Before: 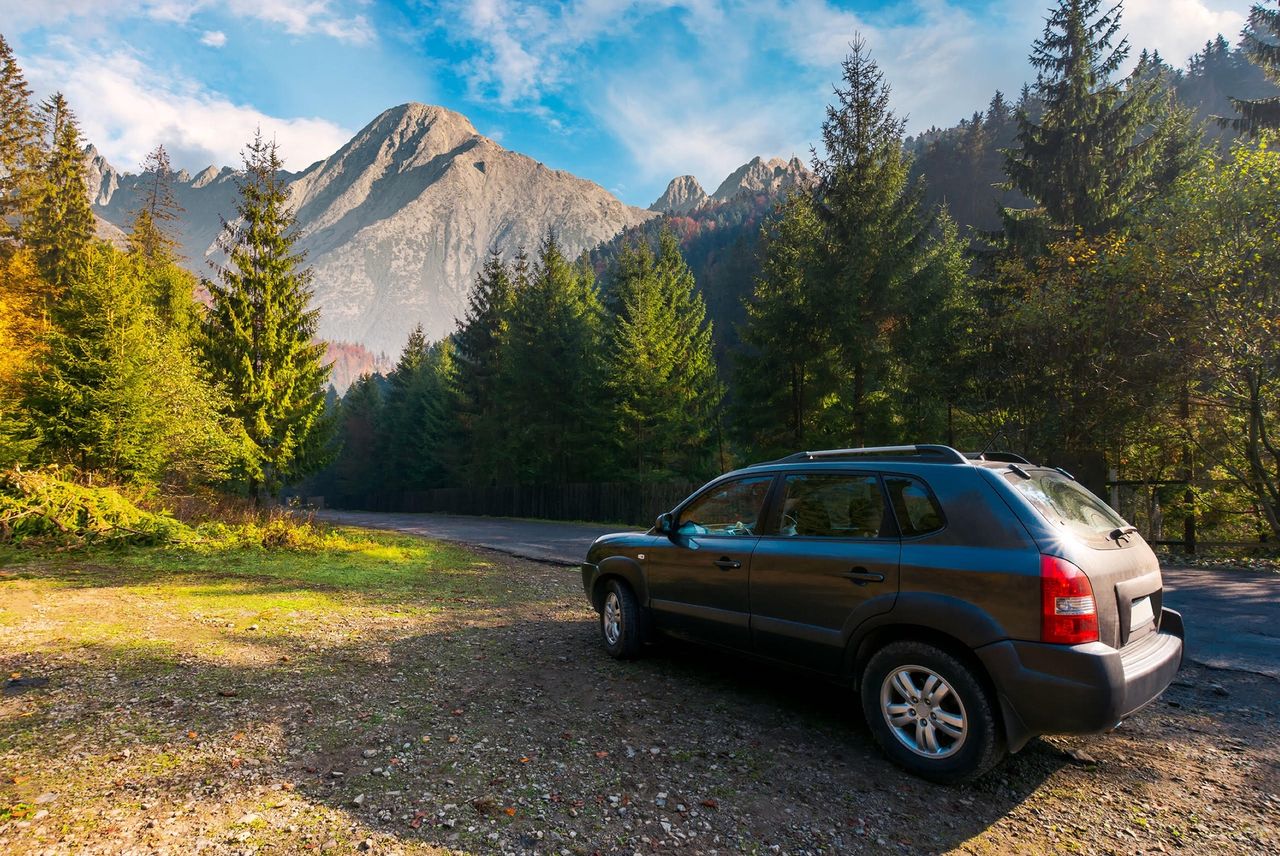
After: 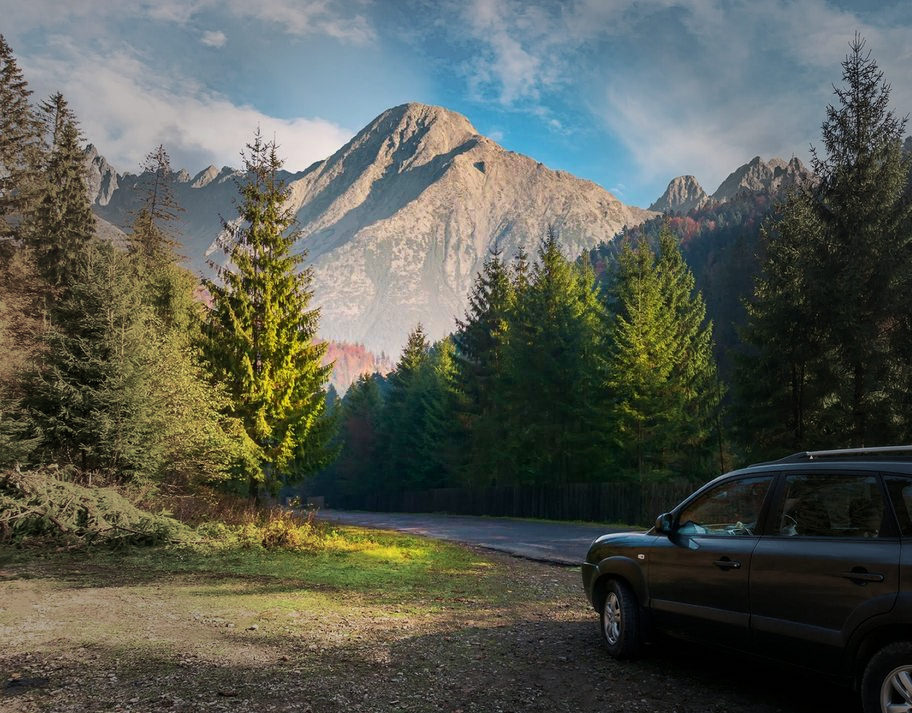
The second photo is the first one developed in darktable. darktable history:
velvia: on, module defaults
crop: right 28.749%, bottom 16.614%
vignetting: fall-off start 40.6%, fall-off radius 40.27%
